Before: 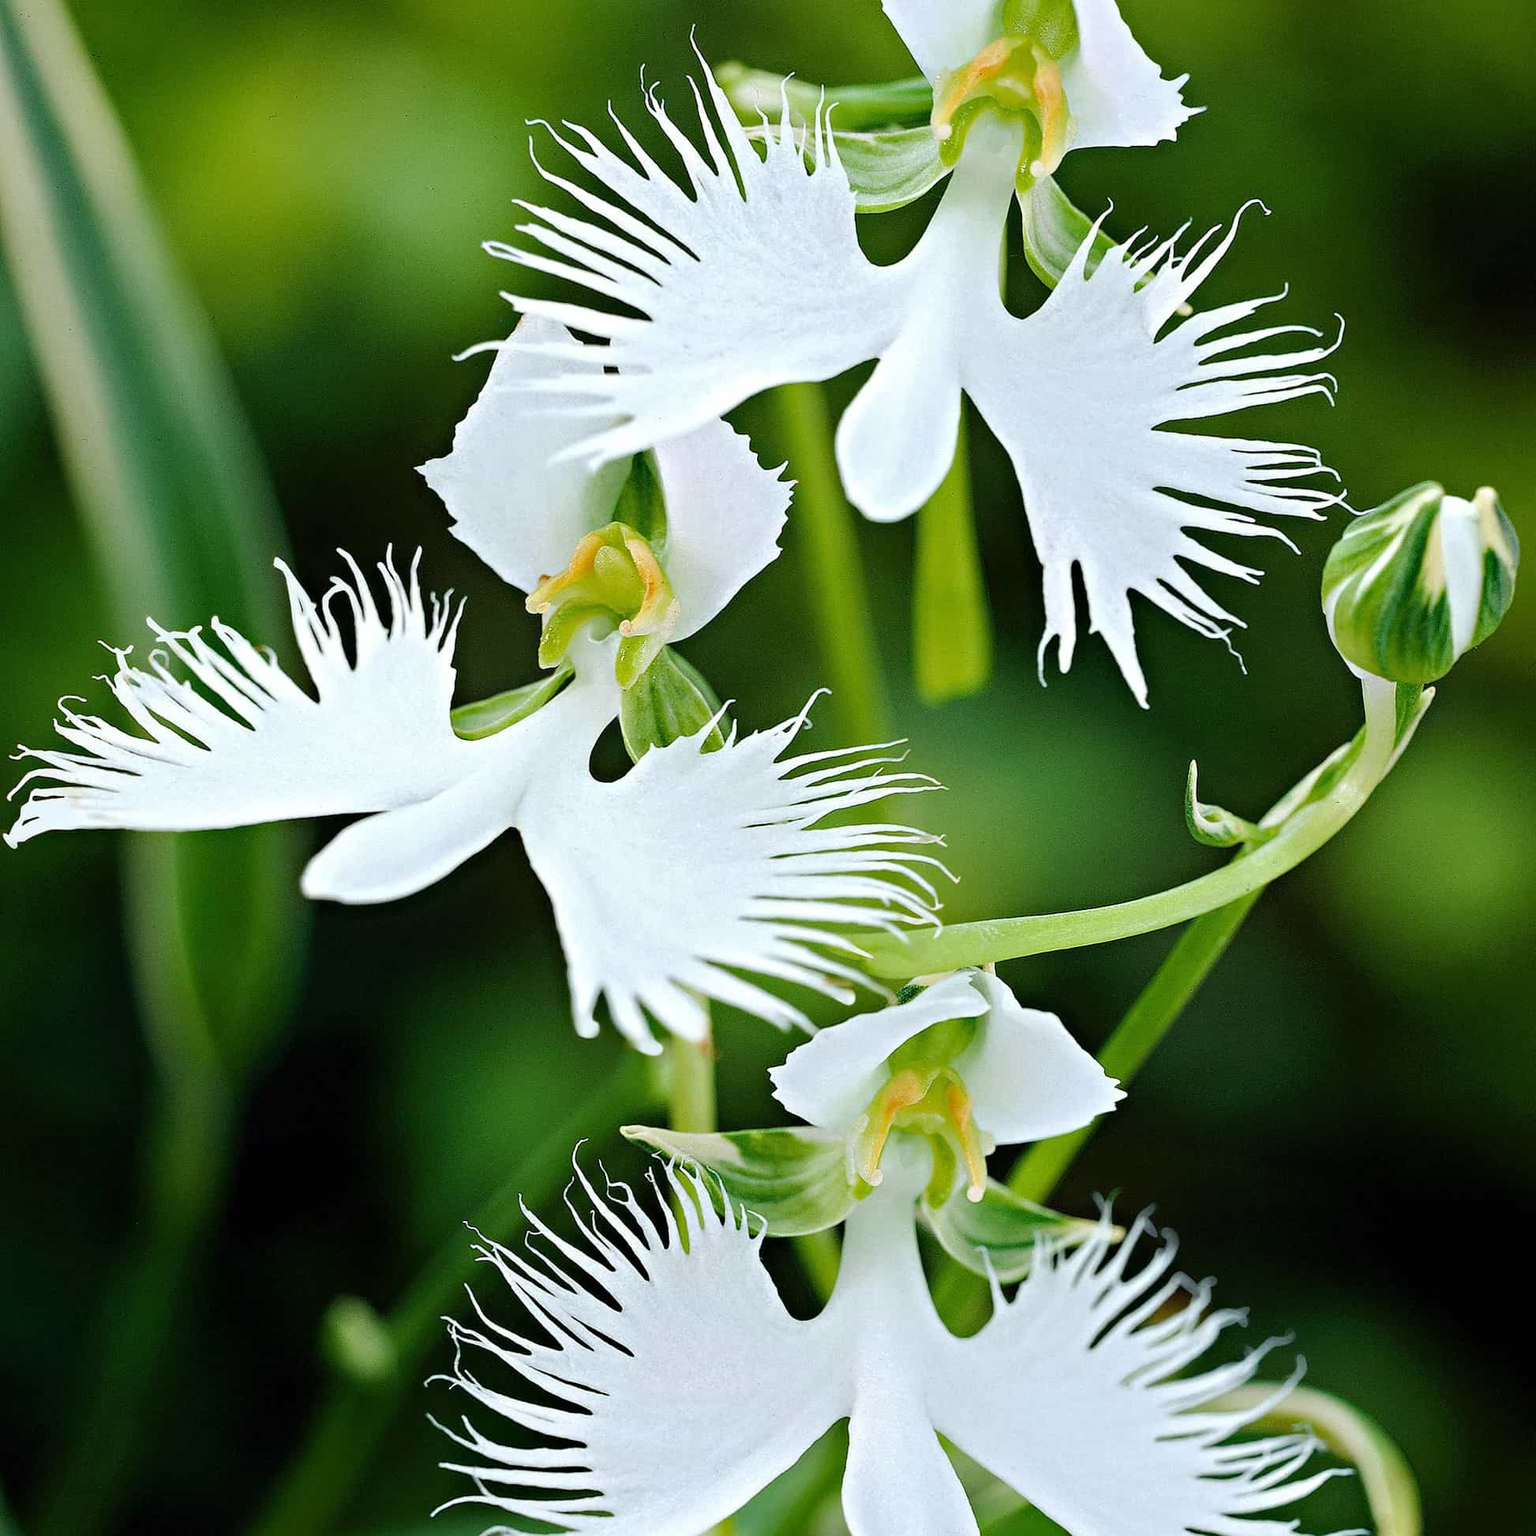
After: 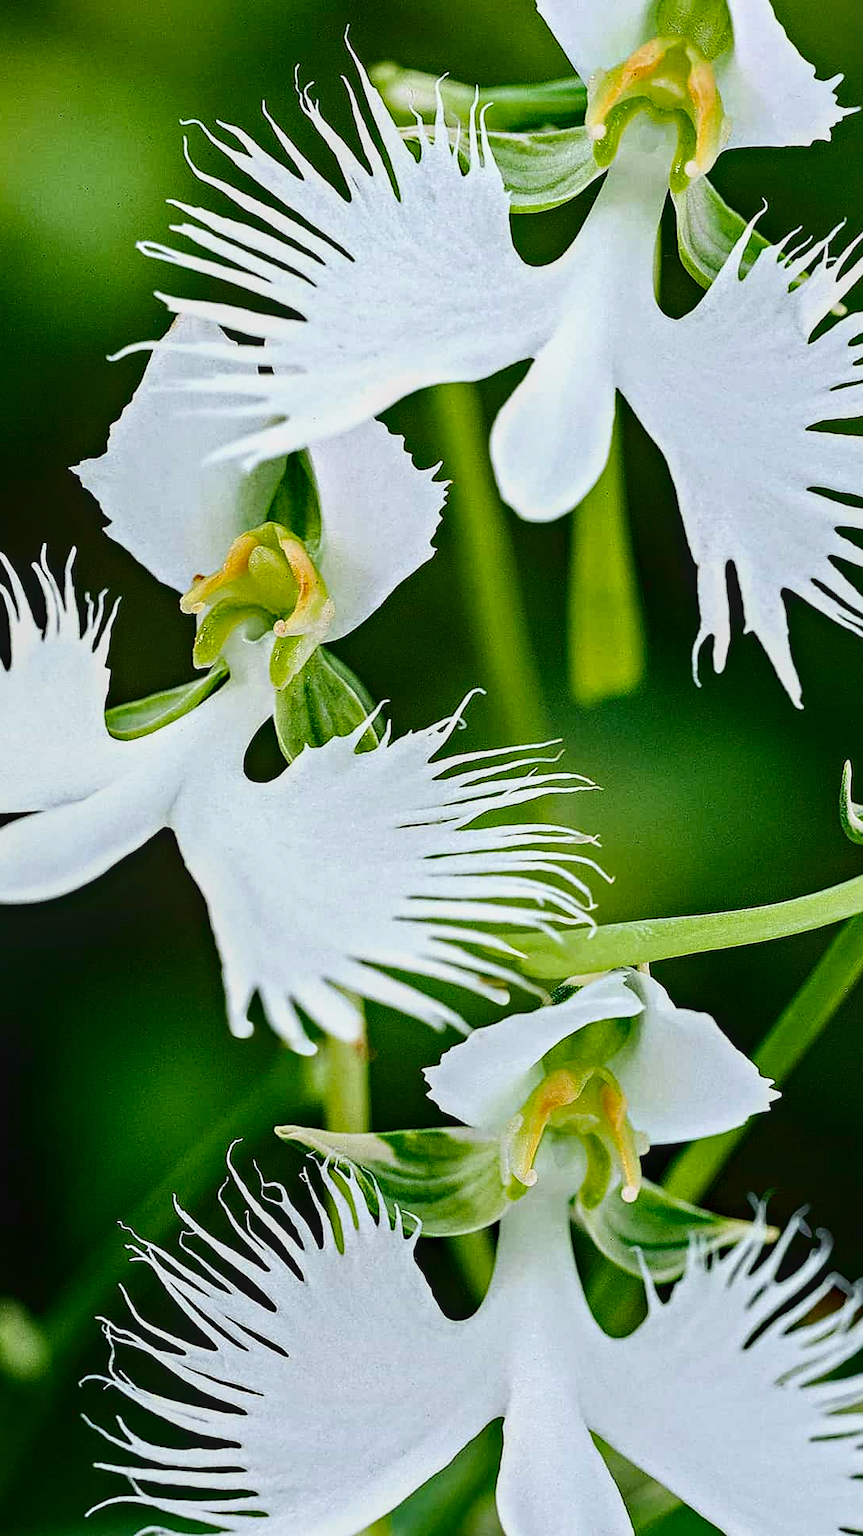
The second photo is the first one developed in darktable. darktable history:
color balance rgb: contrast -10%
contrast brightness saturation: contrast 0.2, brightness -0.11, saturation 0.1
haze removal: compatibility mode true, adaptive false
sharpen: amount 0.2
crop and rotate: left 22.516%, right 21.234%
local contrast: on, module defaults
tone equalizer: on, module defaults
white balance: emerald 1
